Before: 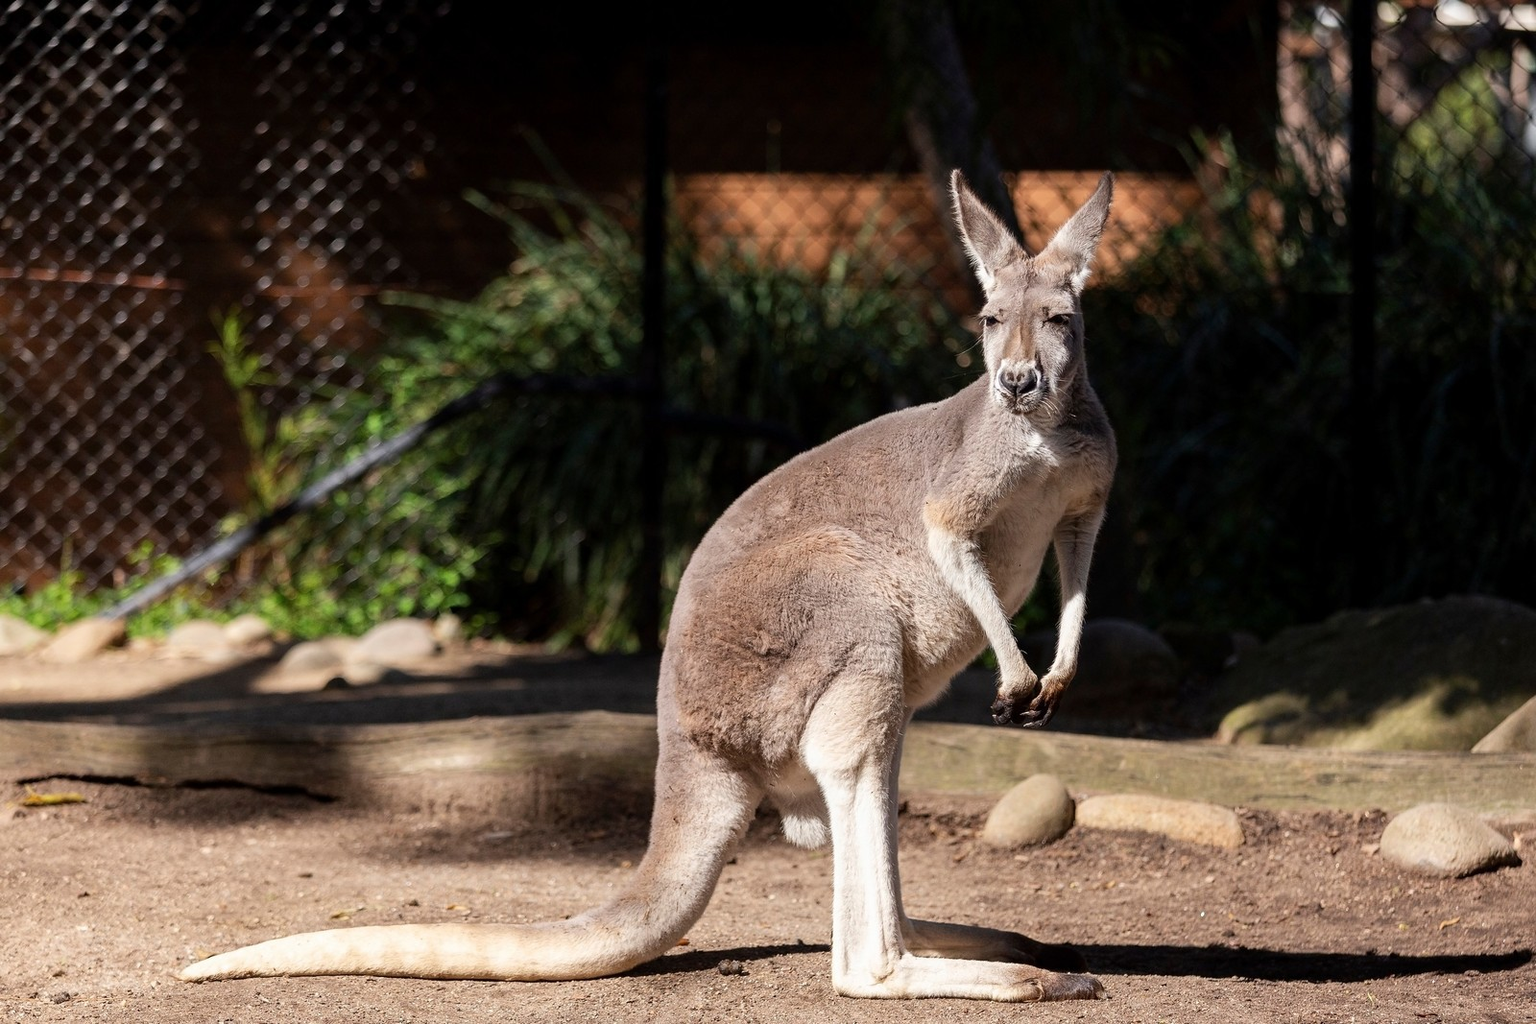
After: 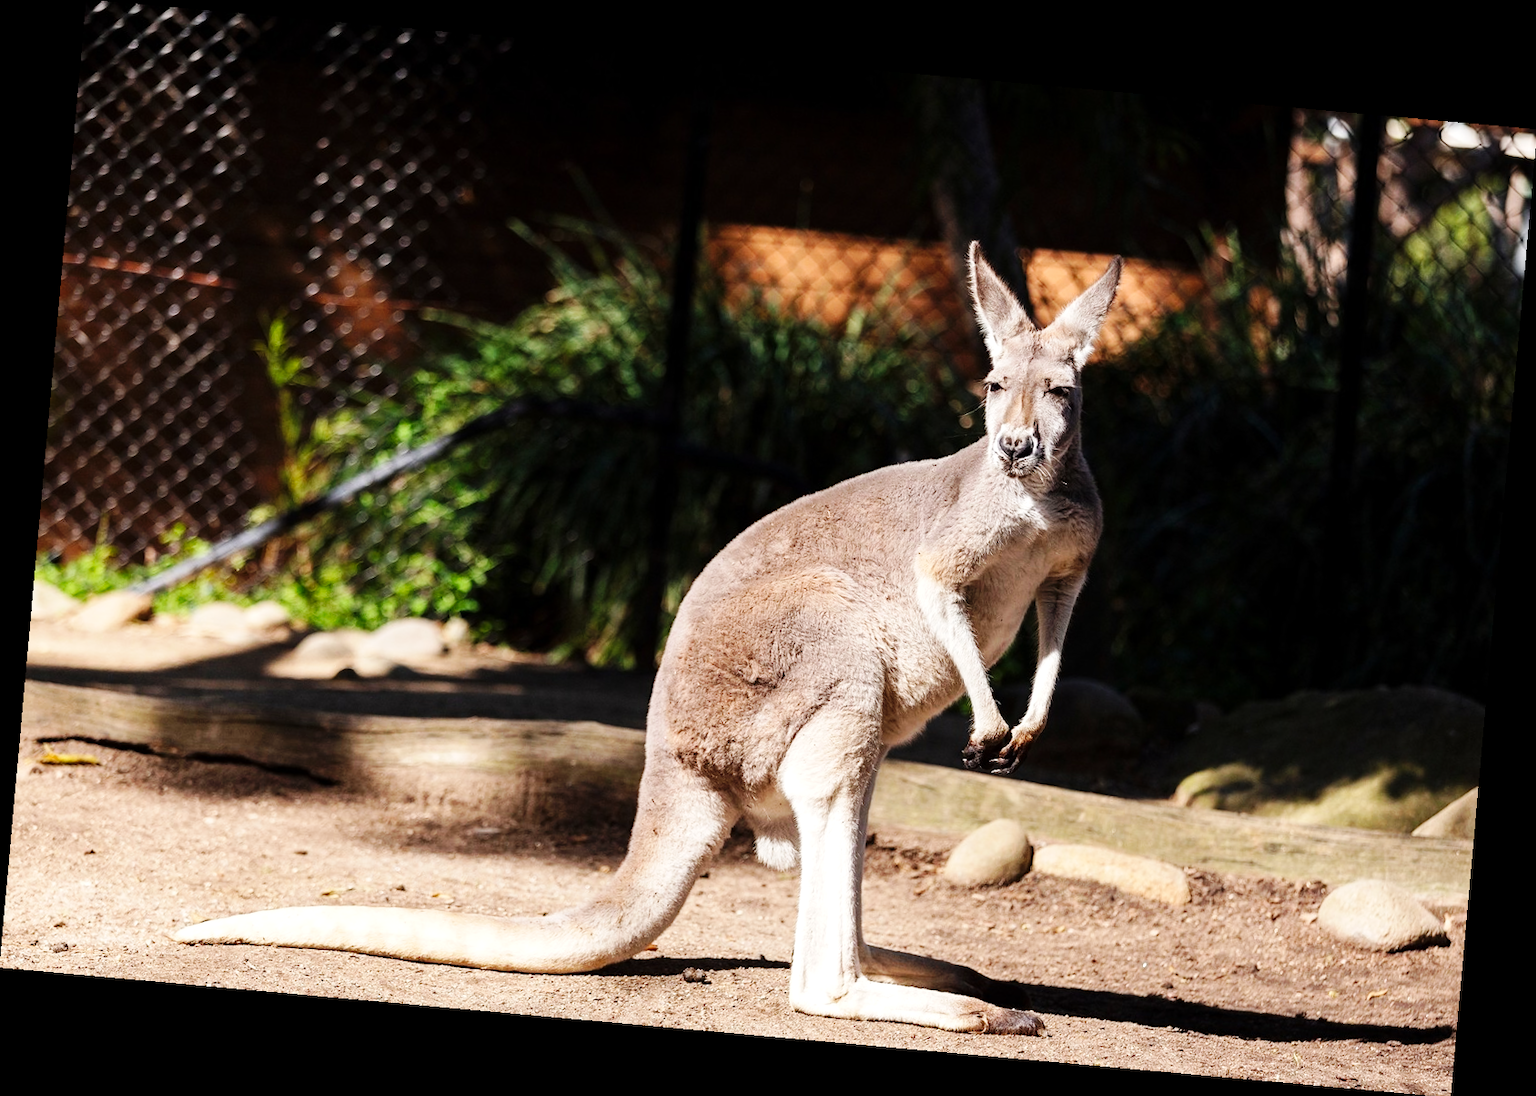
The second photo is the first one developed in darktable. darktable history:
exposure: exposure 0.2 EV, compensate highlight preservation false
base curve: curves: ch0 [(0, 0) (0.032, 0.025) (0.121, 0.166) (0.206, 0.329) (0.605, 0.79) (1, 1)], preserve colors none
rotate and perspective: rotation 5.12°, automatic cropping off
